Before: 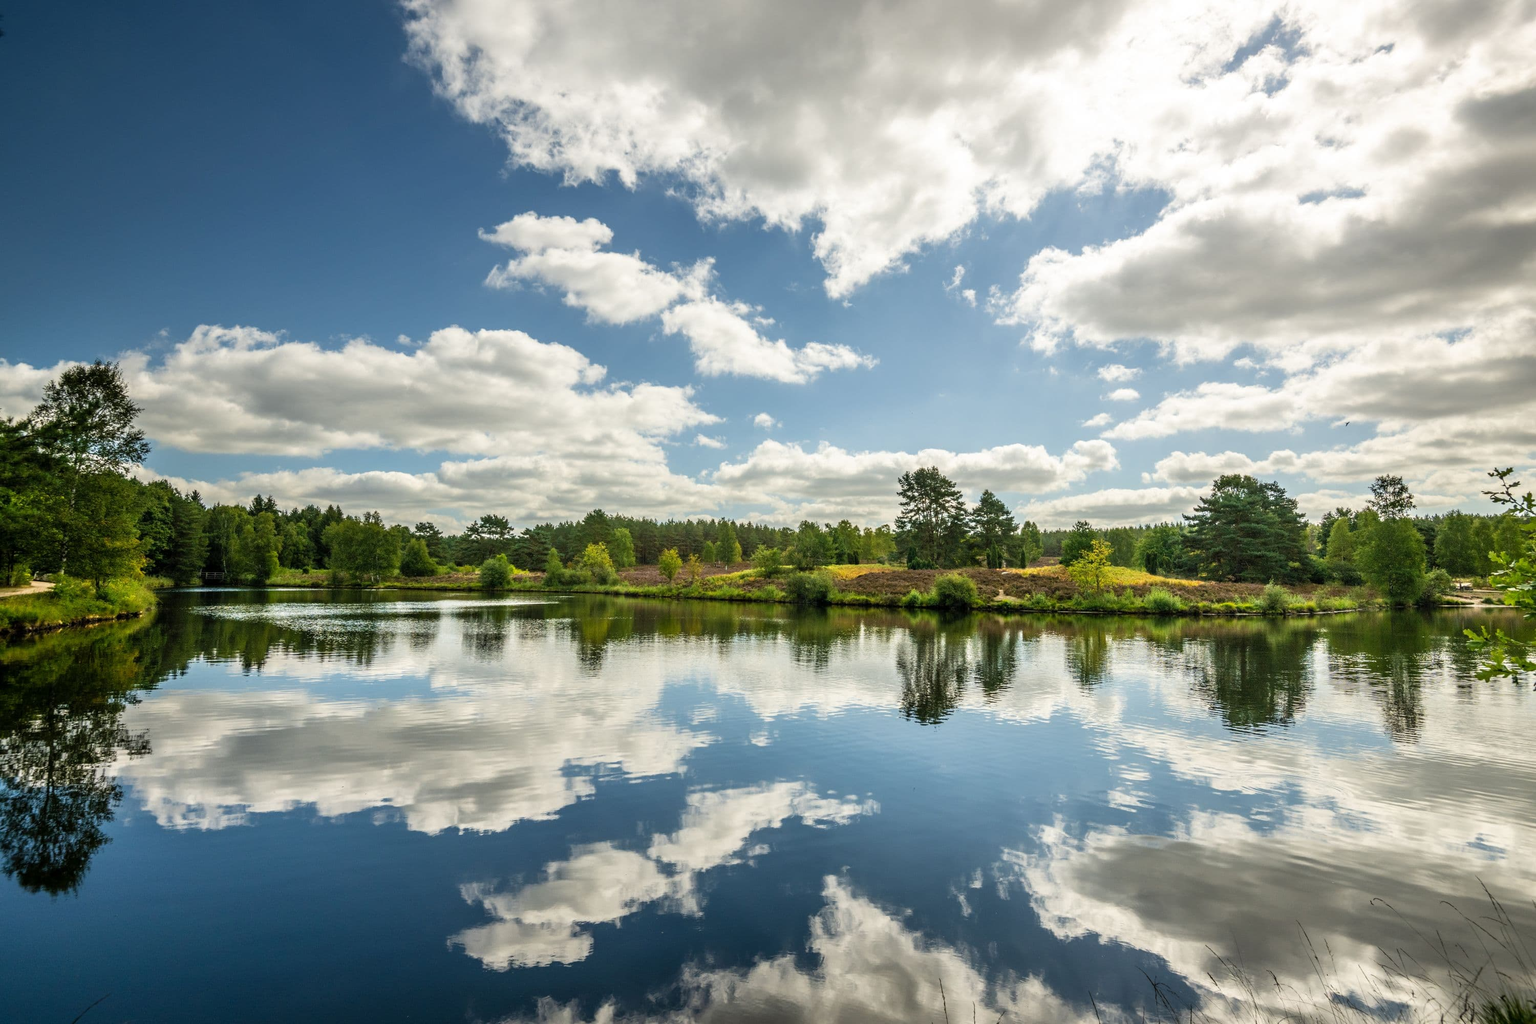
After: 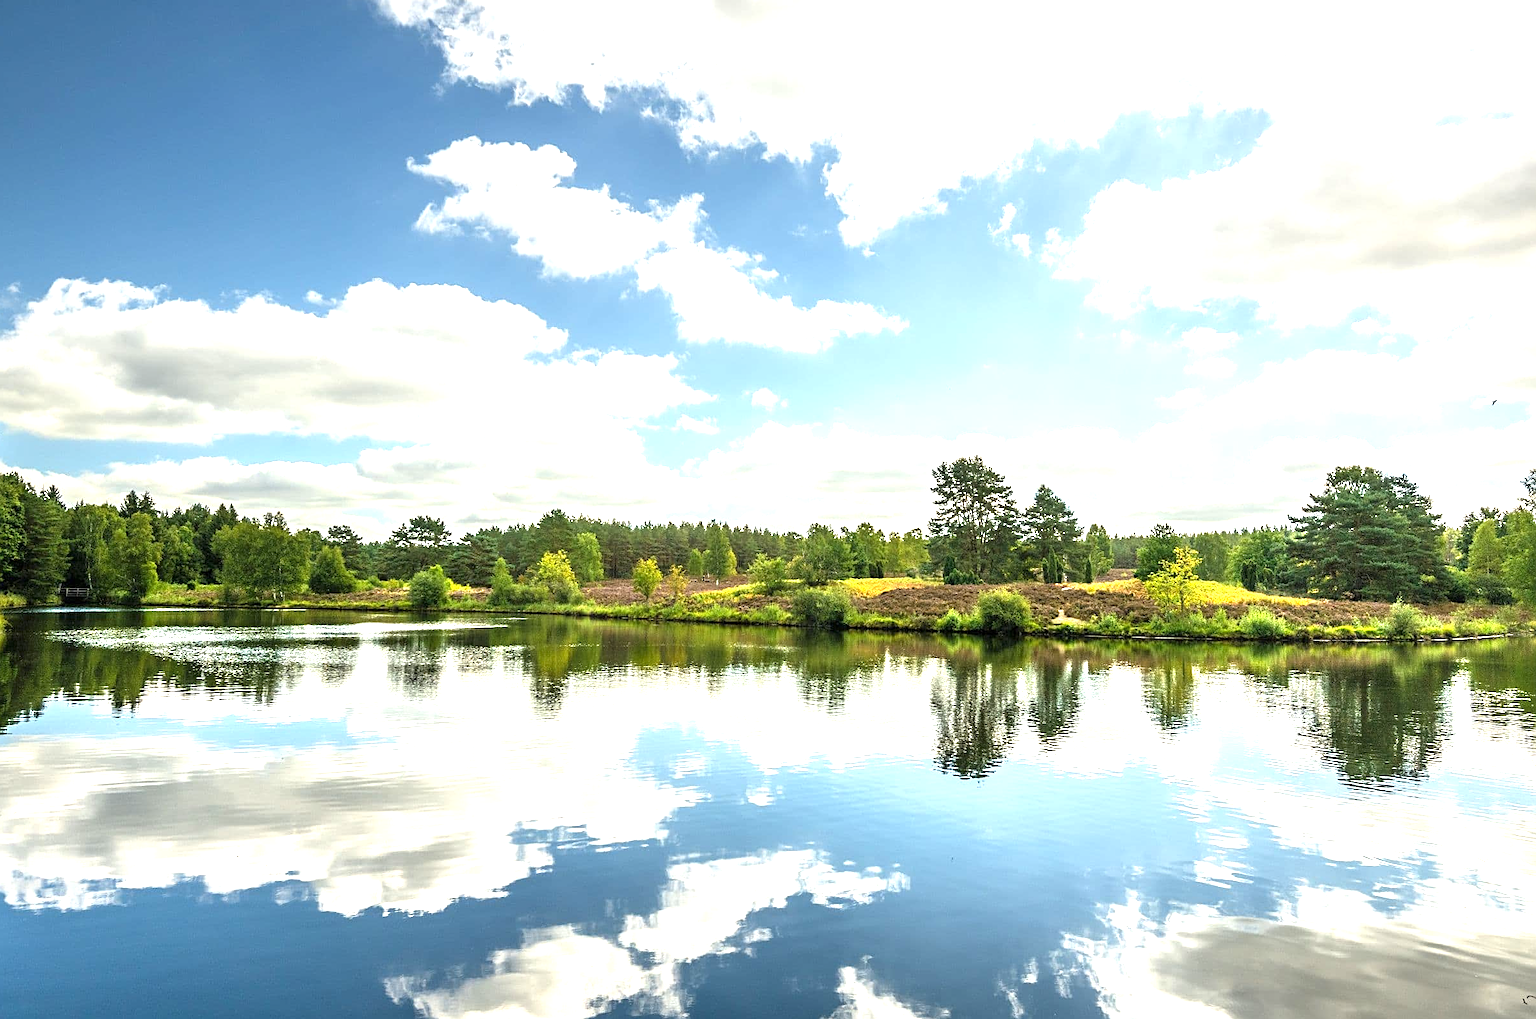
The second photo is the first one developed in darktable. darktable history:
sharpen: on, module defaults
crop and rotate: left 9.972%, top 10.001%, right 10.078%, bottom 10.379%
exposure: black level correction 0, exposure 1.2 EV, compensate exposure bias true, compensate highlight preservation false
